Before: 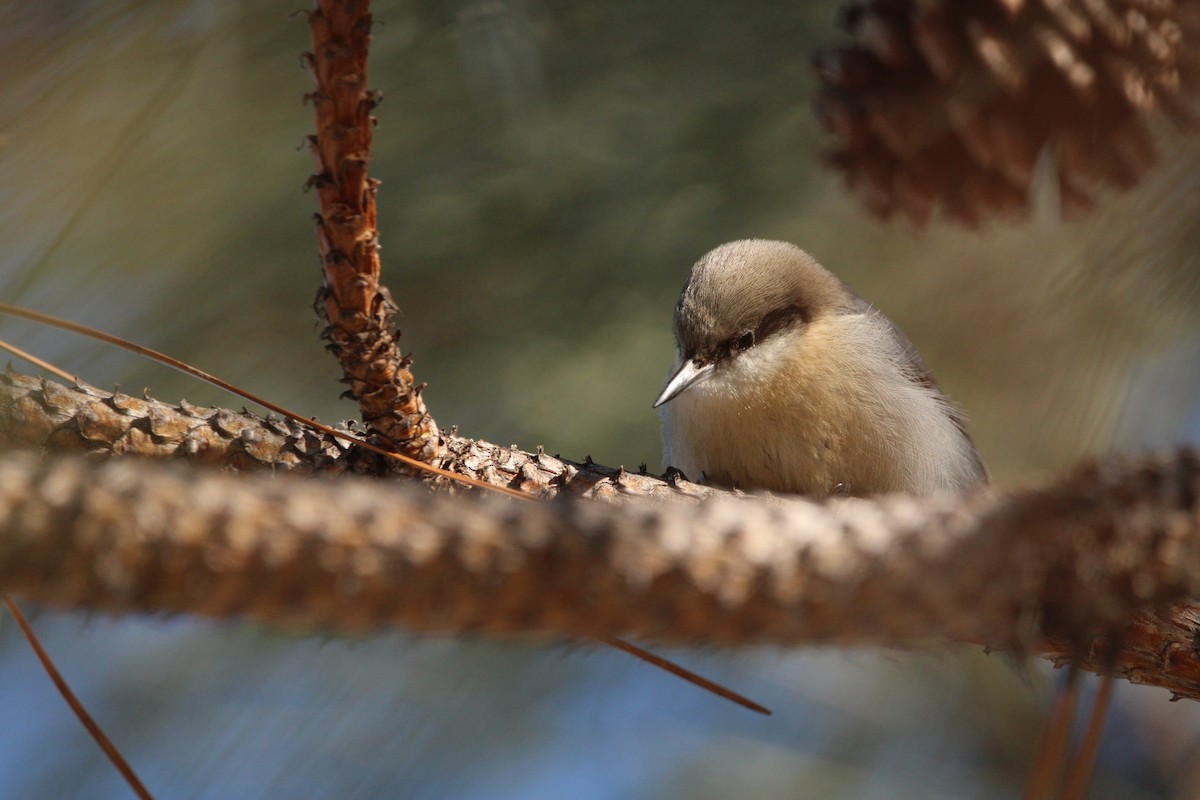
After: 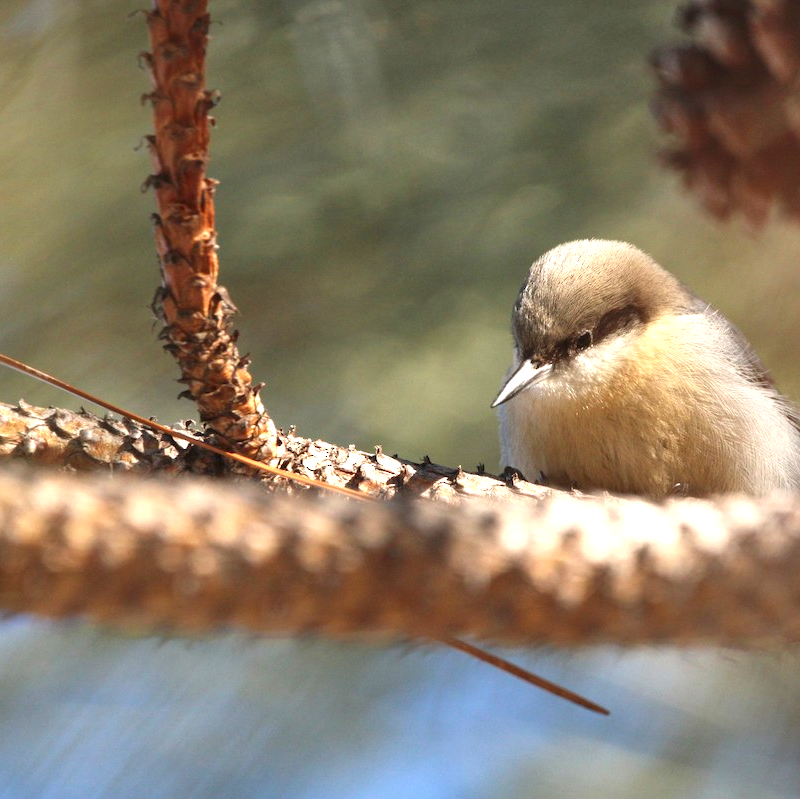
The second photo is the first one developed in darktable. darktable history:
shadows and highlights: soften with gaussian
sharpen: radius 2.883, amount 0.868, threshold 47.523
crop and rotate: left 13.537%, right 19.796%
exposure: black level correction 0, exposure 1.2 EV, compensate exposure bias true, compensate highlight preservation false
